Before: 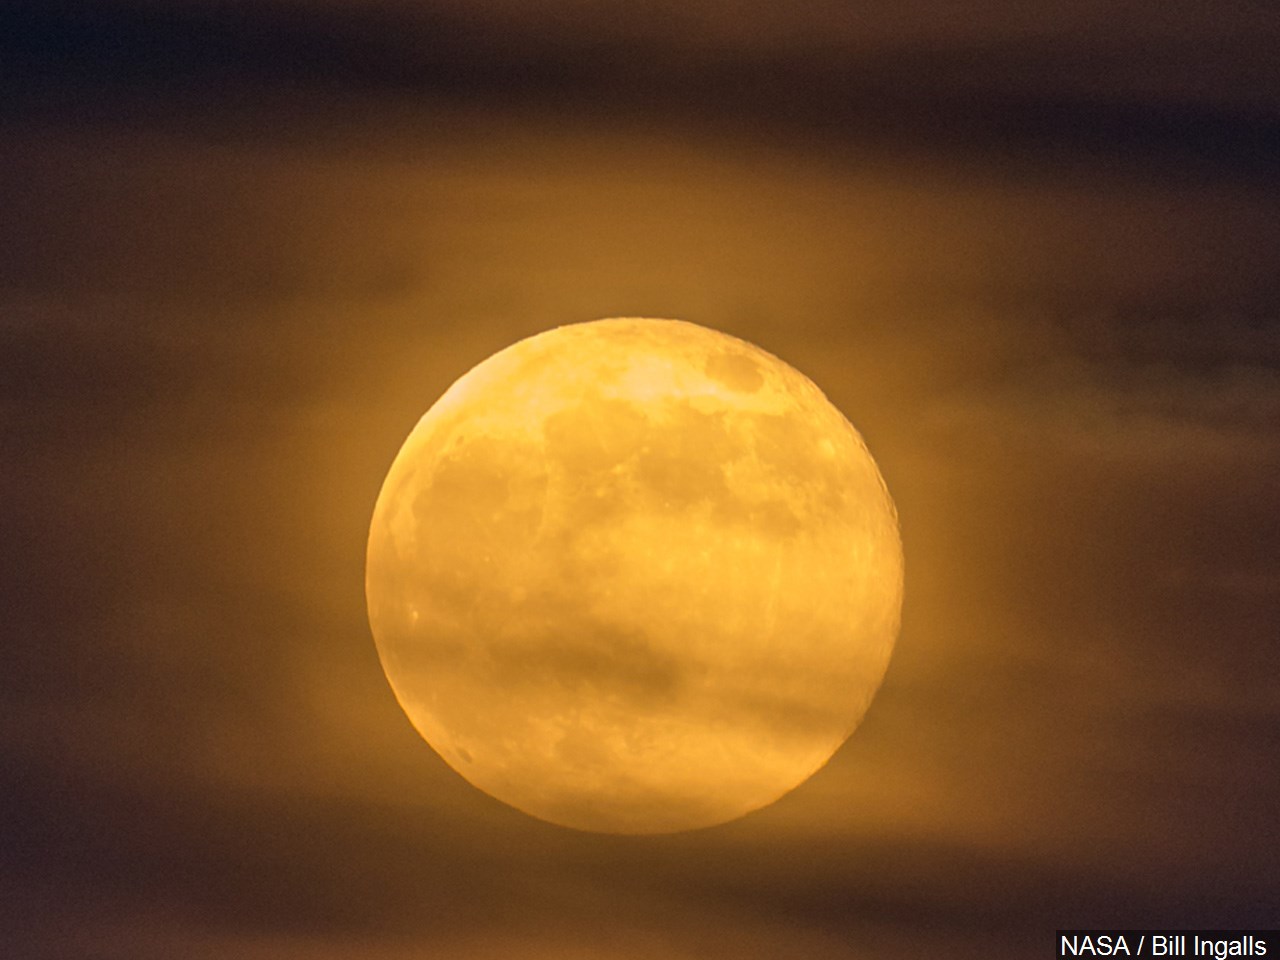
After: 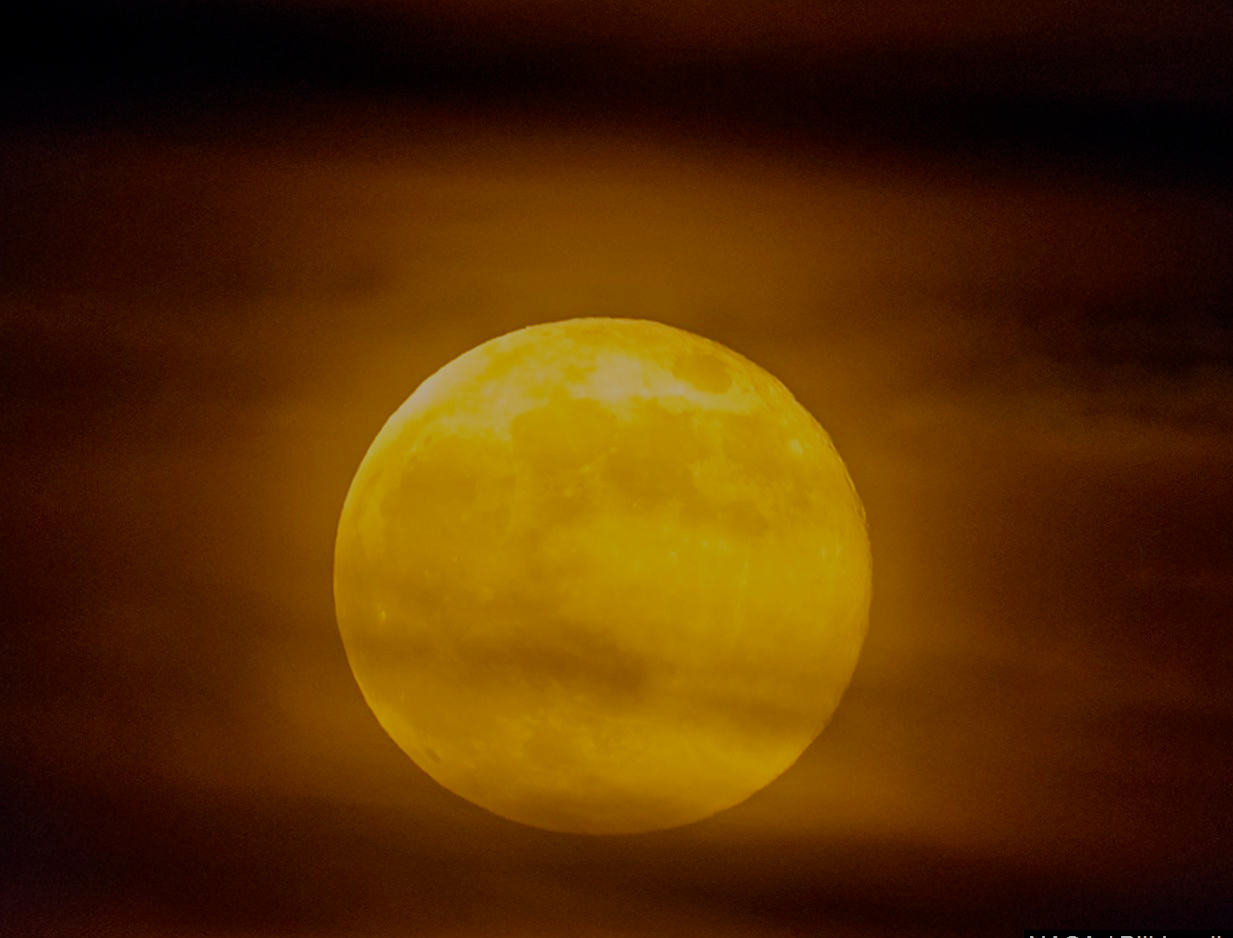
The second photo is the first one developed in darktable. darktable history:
crop and rotate: left 2.536%, right 1.107%, bottom 2.246%
color correction: saturation 0.99
filmic rgb: middle gray luminance 30%, black relative exposure -9 EV, white relative exposure 7 EV, threshold 6 EV, target black luminance 0%, hardness 2.94, latitude 2.04%, contrast 0.963, highlights saturation mix 5%, shadows ↔ highlights balance 12.16%, add noise in highlights 0, preserve chrominance no, color science v3 (2019), use custom middle-gray values true, iterations of high-quality reconstruction 0, contrast in highlights soft, enable highlight reconstruction true
color balance rgb: perceptual saturation grading › global saturation 35%, perceptual saturation grading › highlights -25%, perceptual saturation grading › shadows 50%
